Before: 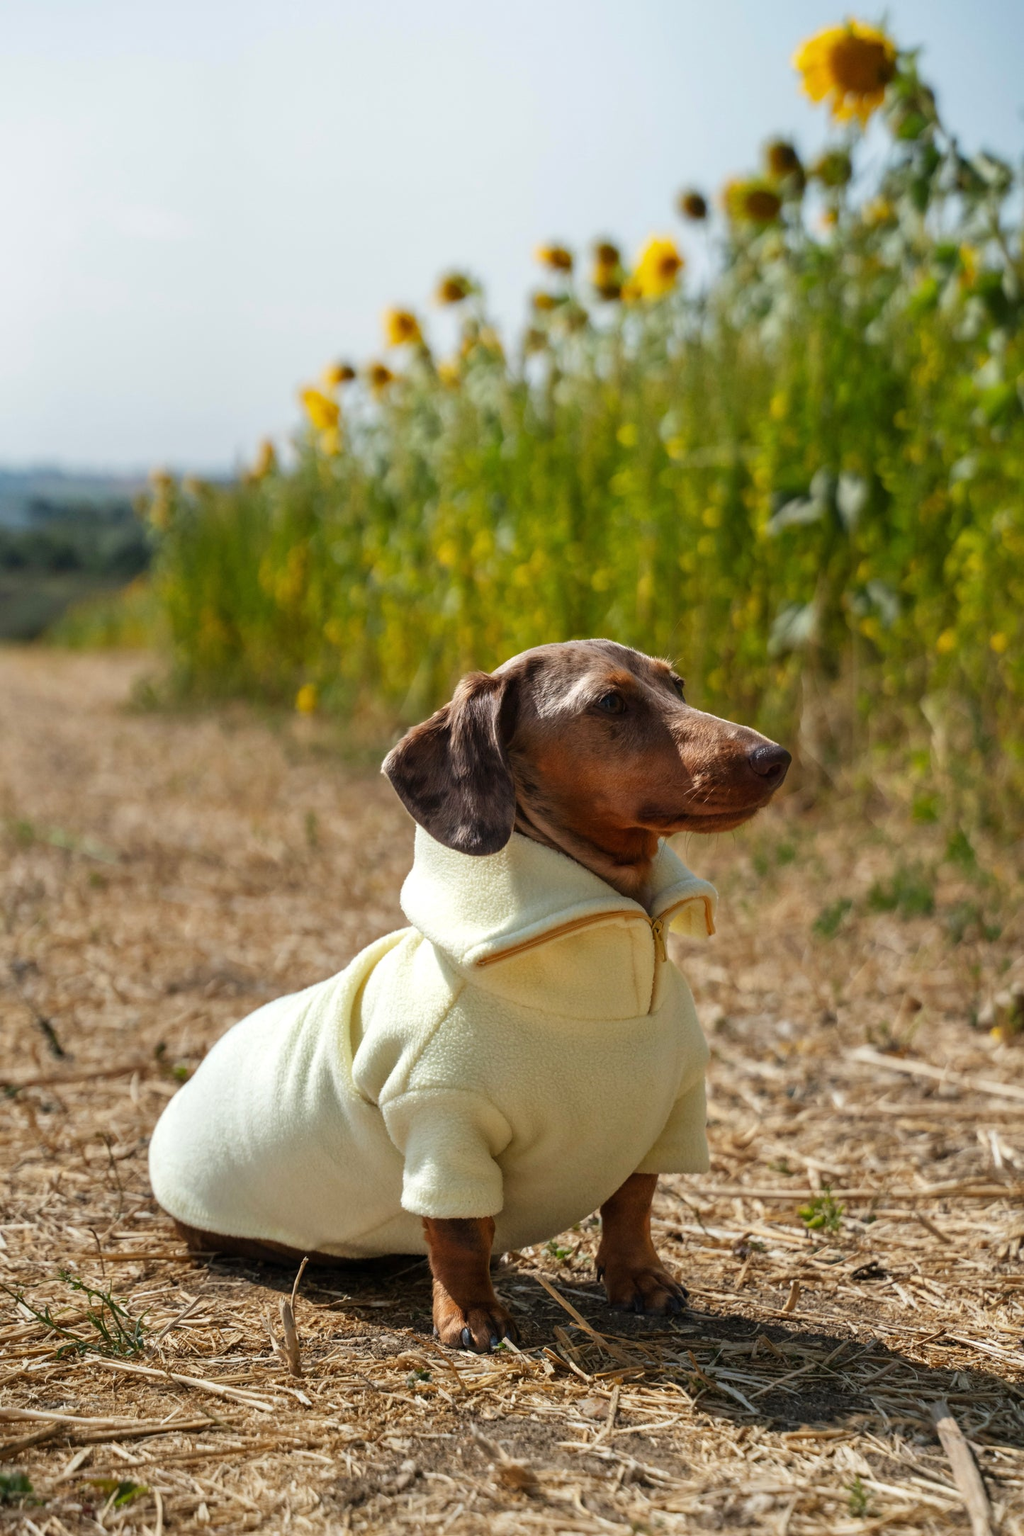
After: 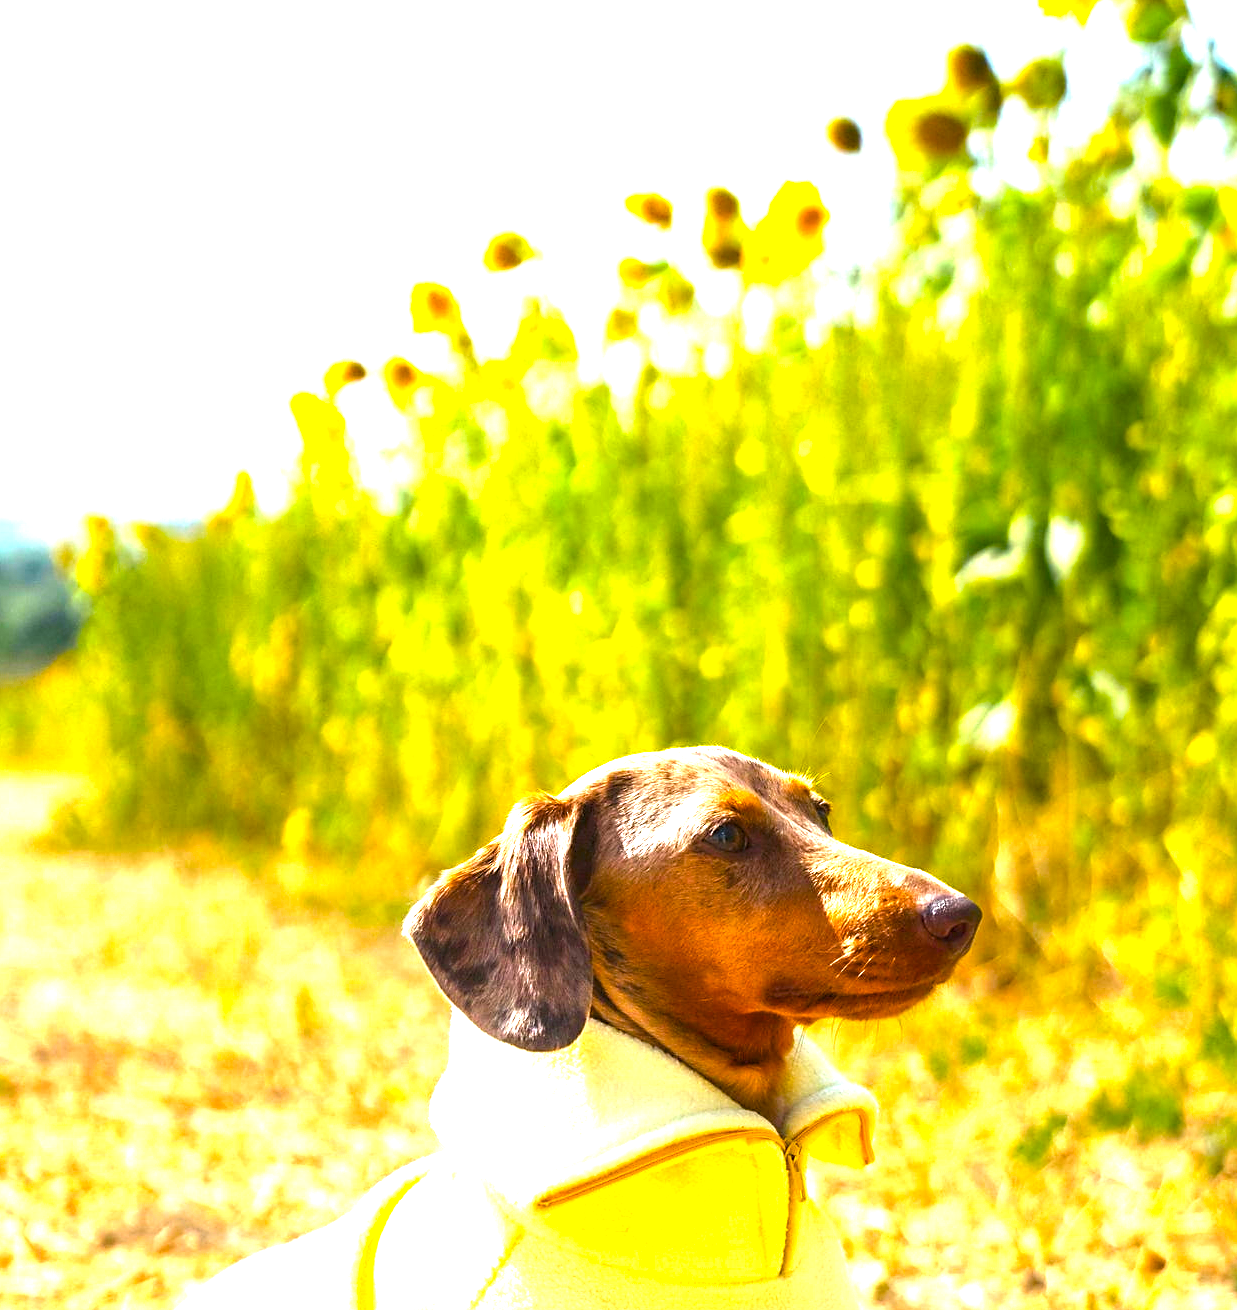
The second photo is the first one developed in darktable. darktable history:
exposure: black level correction 0, exposure 1.2 EV, compensate exposure bias true, compensate highlight preservation false
sharpen: radius 1.864, amount 0.398, threshold 1.271
crop and rotate: left 9.345%, top 7.22%, right 4.982%, bottom 32.331%
color balance rgb: linear chroma grading › global chroma 10%, perceptual saturation grading › global saturation 40%, perceptual brilliance grading › global brilliance 30%, global vibrance 20%
